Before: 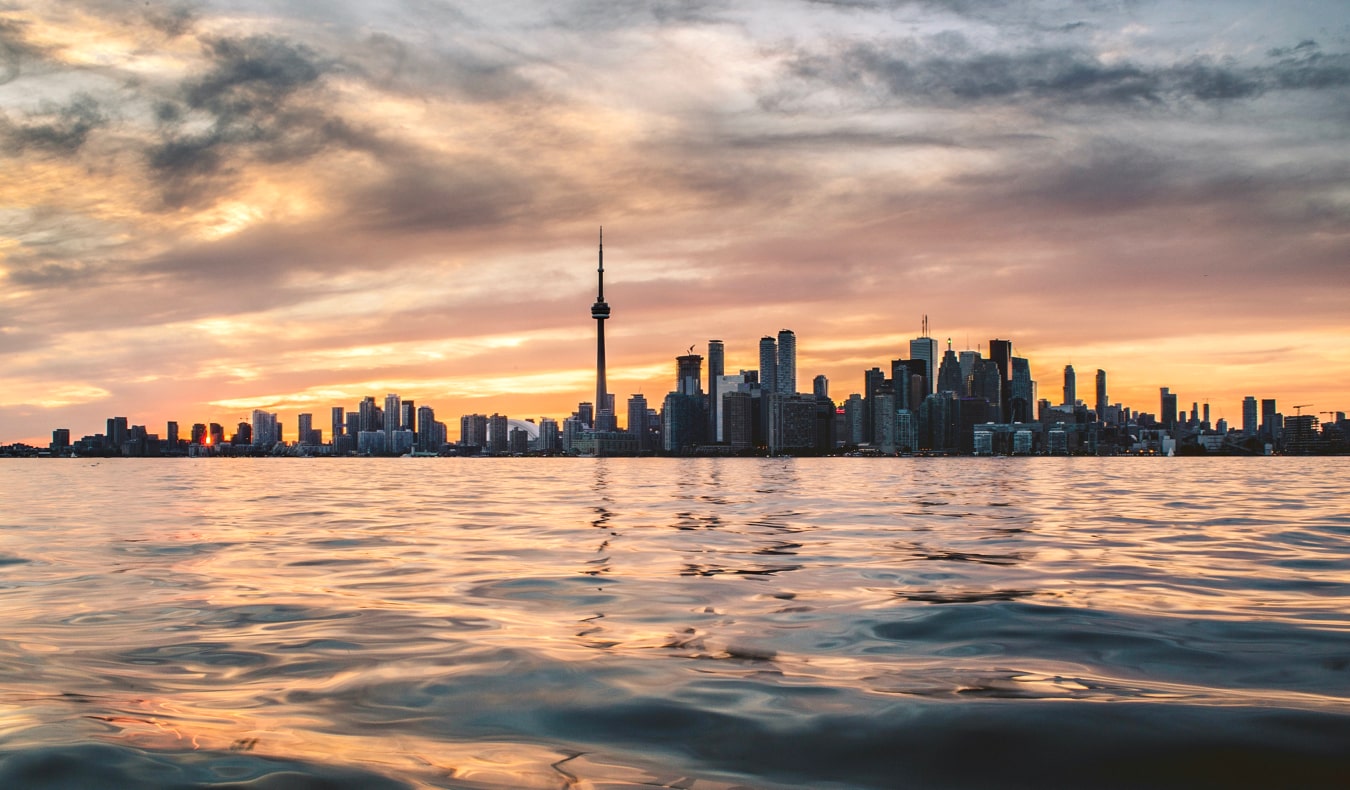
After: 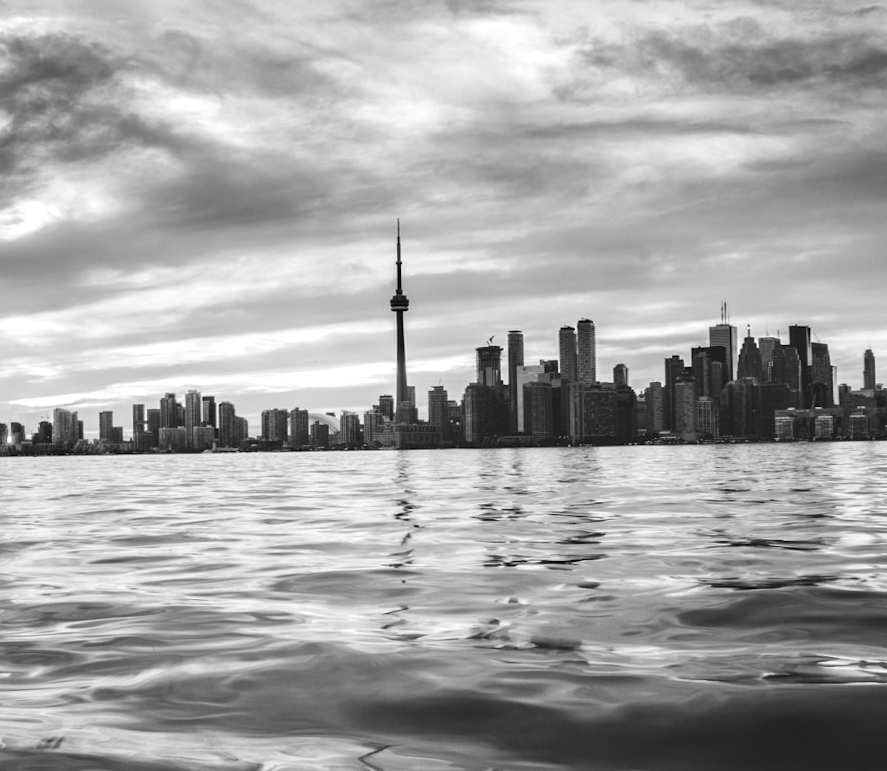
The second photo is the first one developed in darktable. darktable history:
exposure: exposure 0.3 EV, compensate highlight preservation false
rotate and perspective: rotation -1°, crop left 0.011, crop right 0.989, crop top 0.025, crop bottom 0.975
crop and rotate: left 14.385%, right 18.948%
monochrome: a 16.06, b 15.48, size 1
